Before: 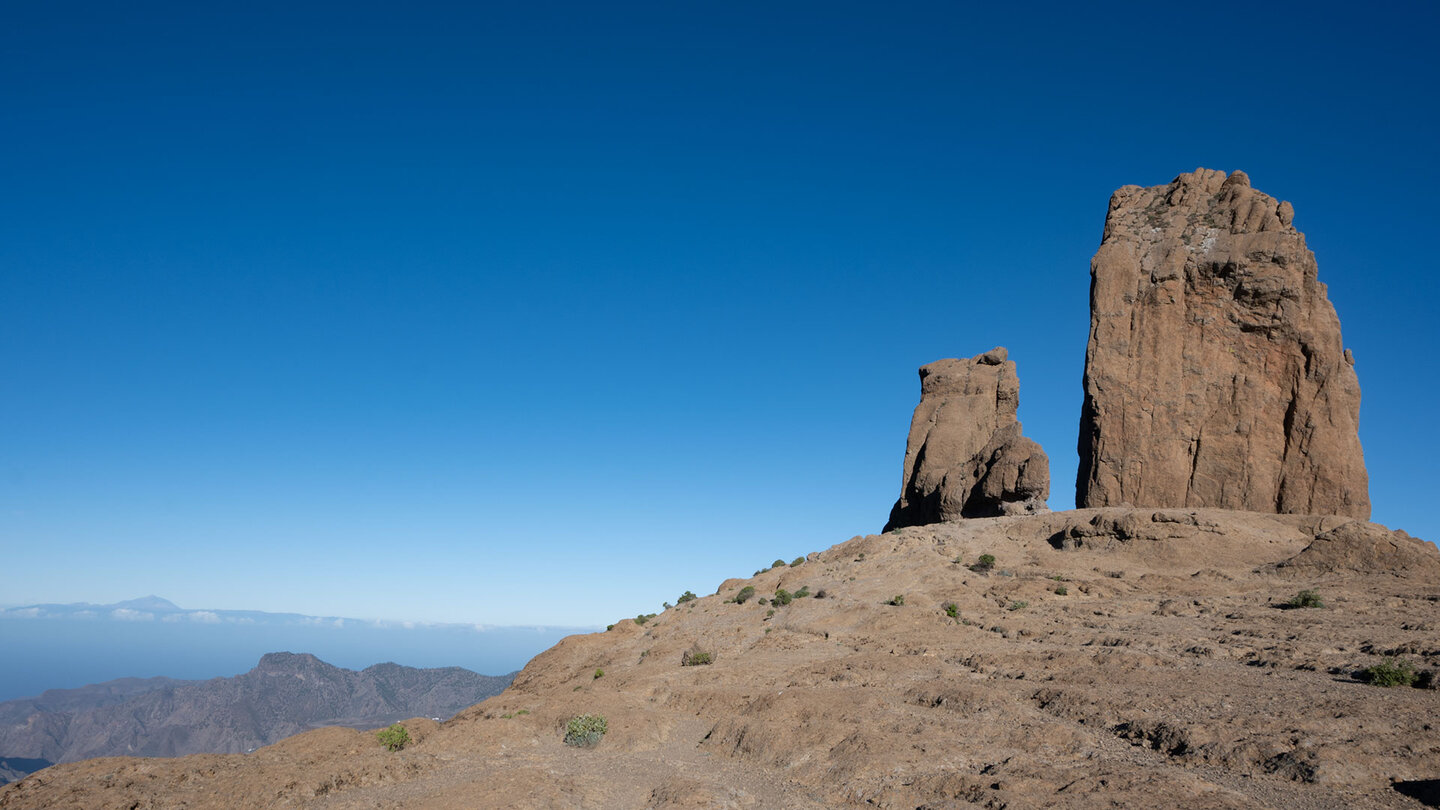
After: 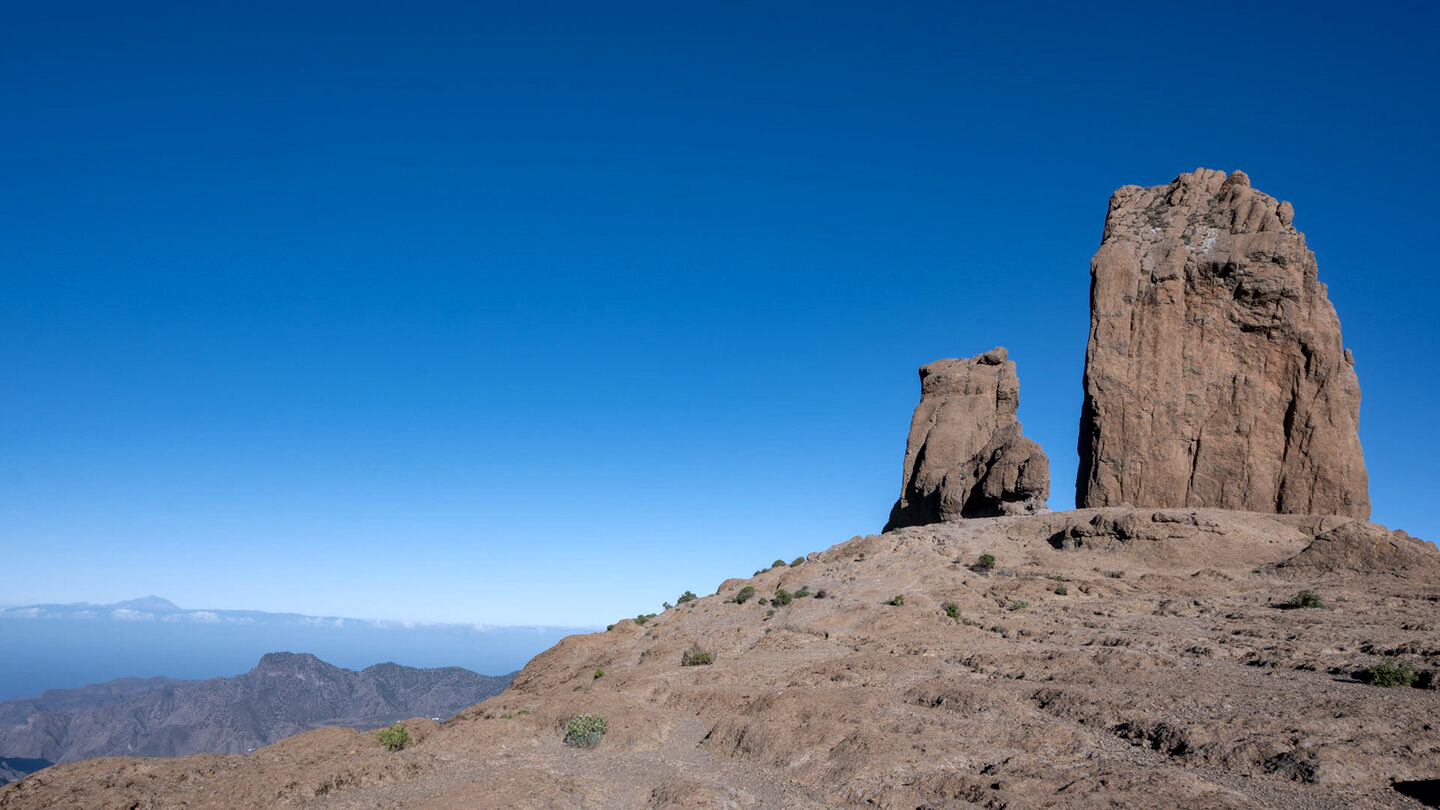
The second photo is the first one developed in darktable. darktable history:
shadows and highlights: shadows 36.83, highlights -27.75, soften with gaussian
color calibration: illuminant as shot in camera, x 0.358, y 0.373, temperature 4628.91 K
local contrast: on, module defaults
